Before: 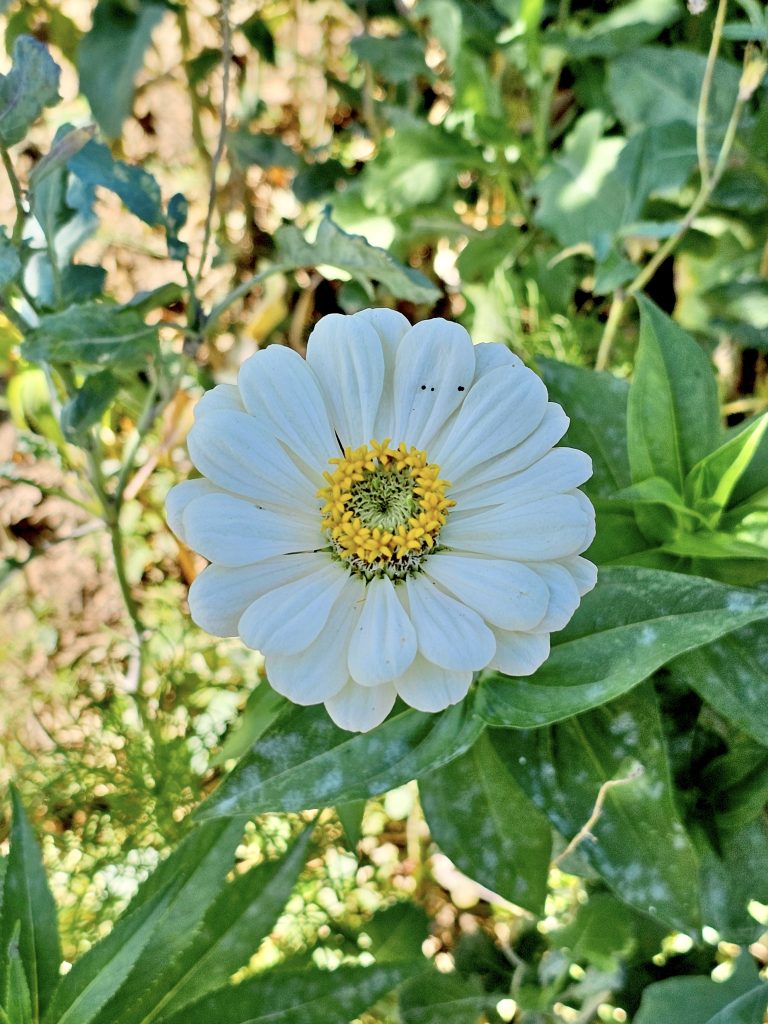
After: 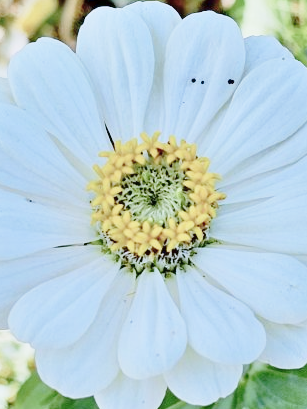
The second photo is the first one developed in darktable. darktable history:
crop: left 30%, top 30%, right 30%, bottom 30%
color balance rgb: perceptual saturation grading › global saturation -27.94%, hue shift -2.27°, contrast -21.26%
base curve: curves: ch0 [(0, 0) (0.028, 0.03) (0.121, 0.232) (0.46, 0.748) (0.859, 0.968) (1, 1)], preserve colors none
white balance: red 0.948, green 1.02, blue 1.176
